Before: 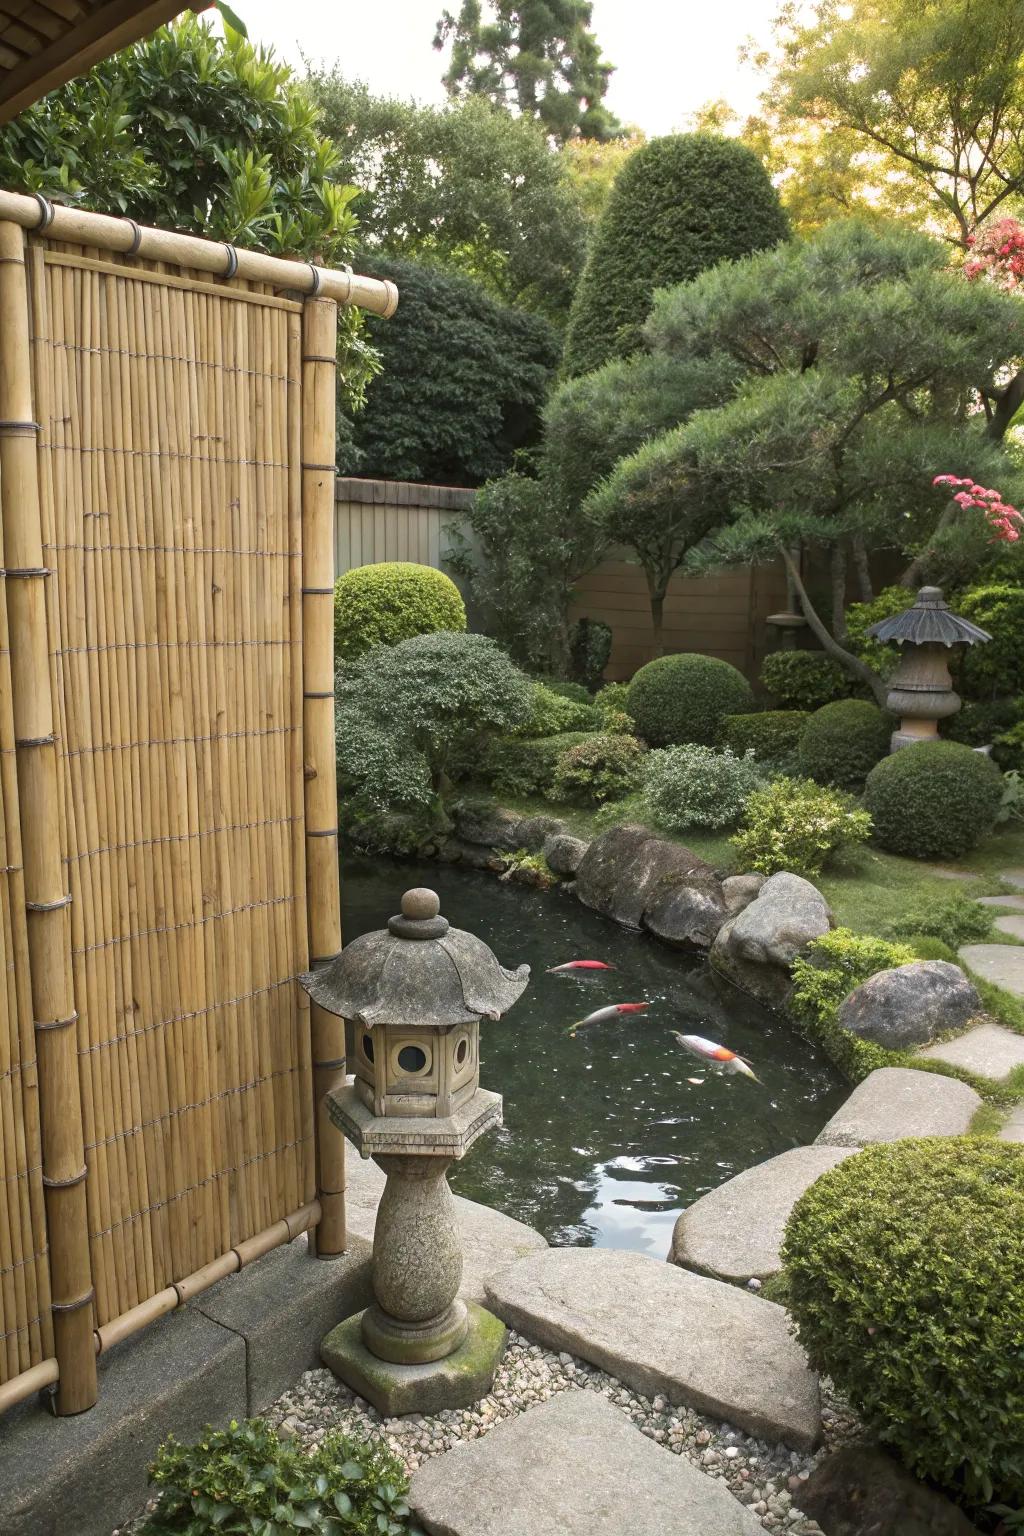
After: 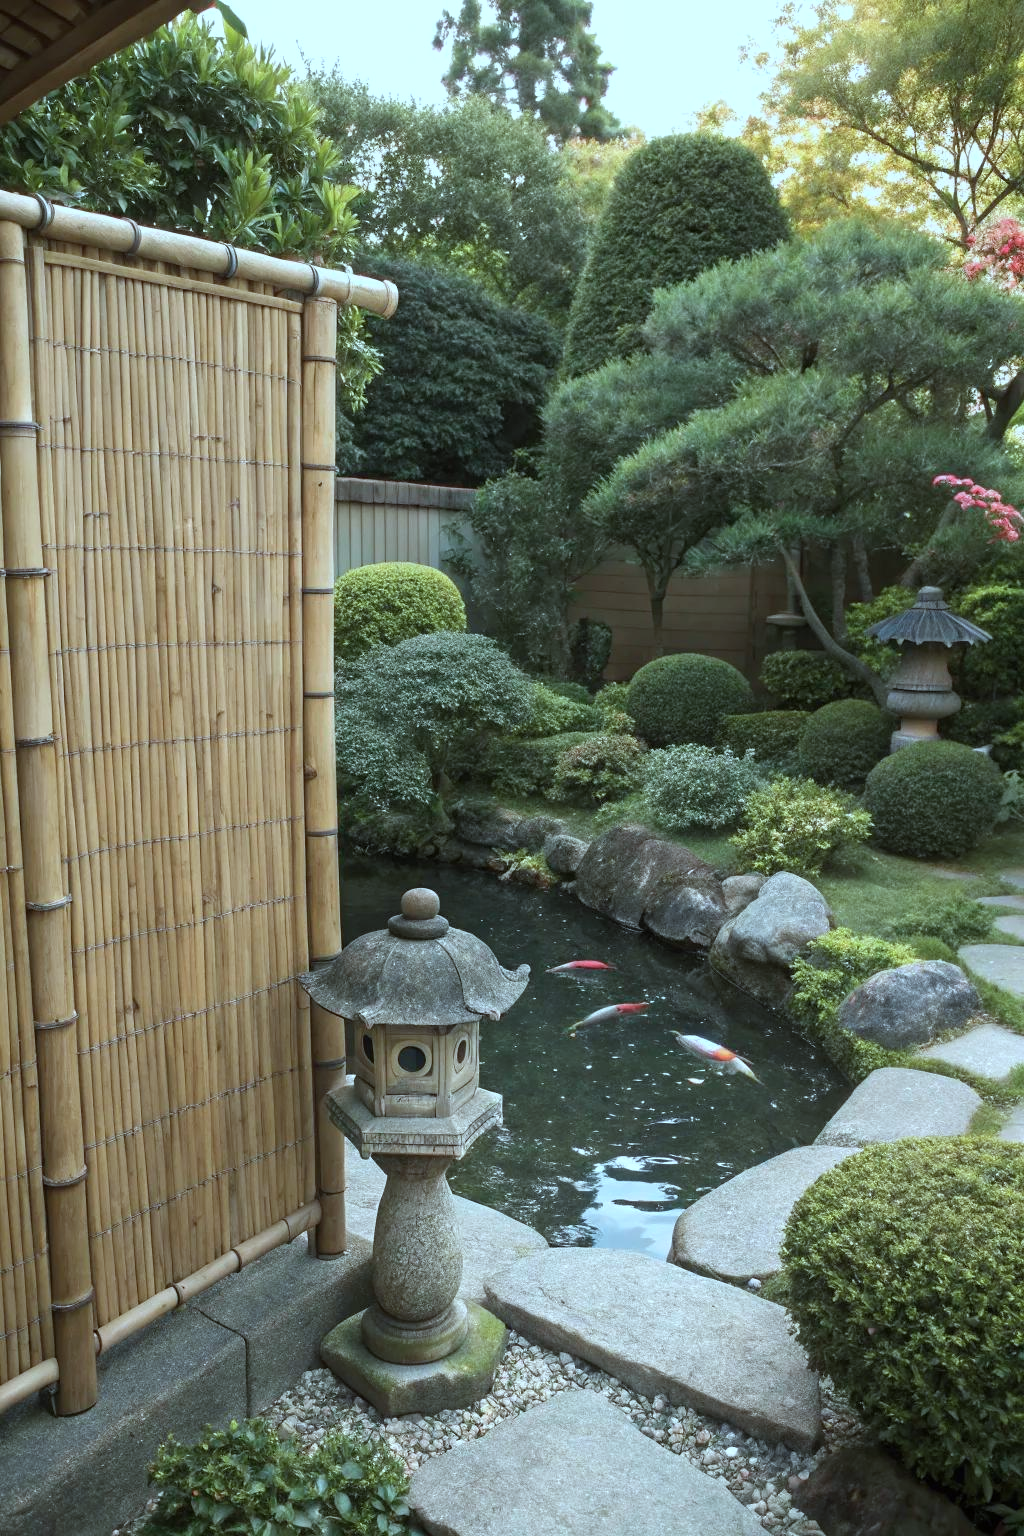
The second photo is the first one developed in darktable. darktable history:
color correction: highlights a* -10.38, highlights b* -18.86
